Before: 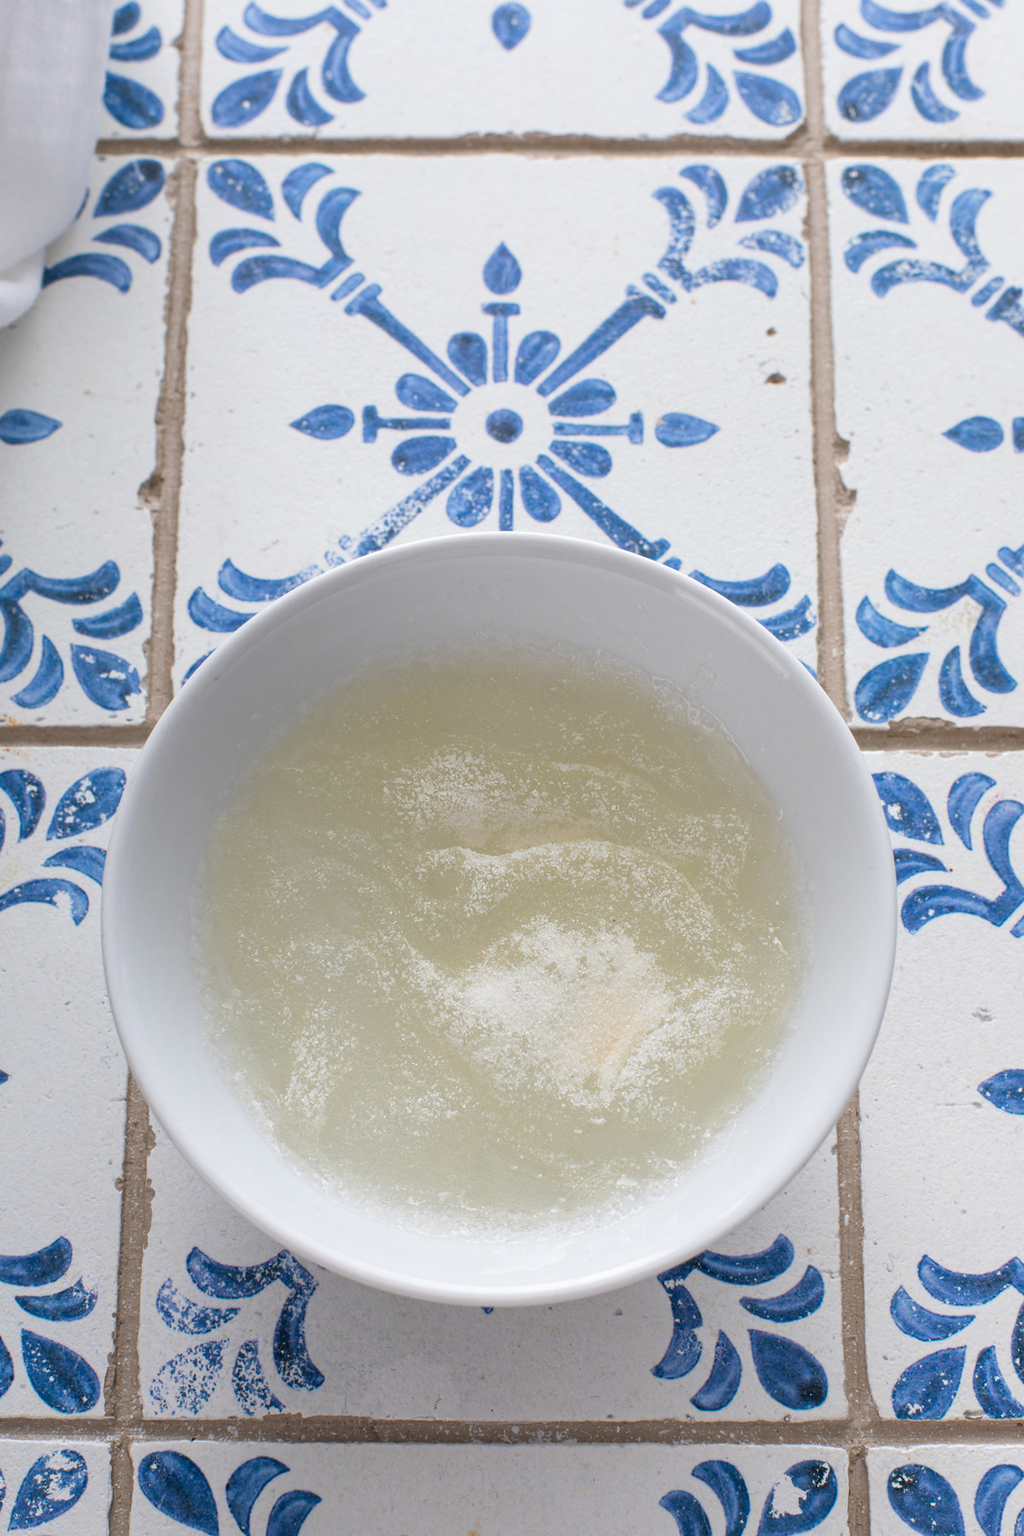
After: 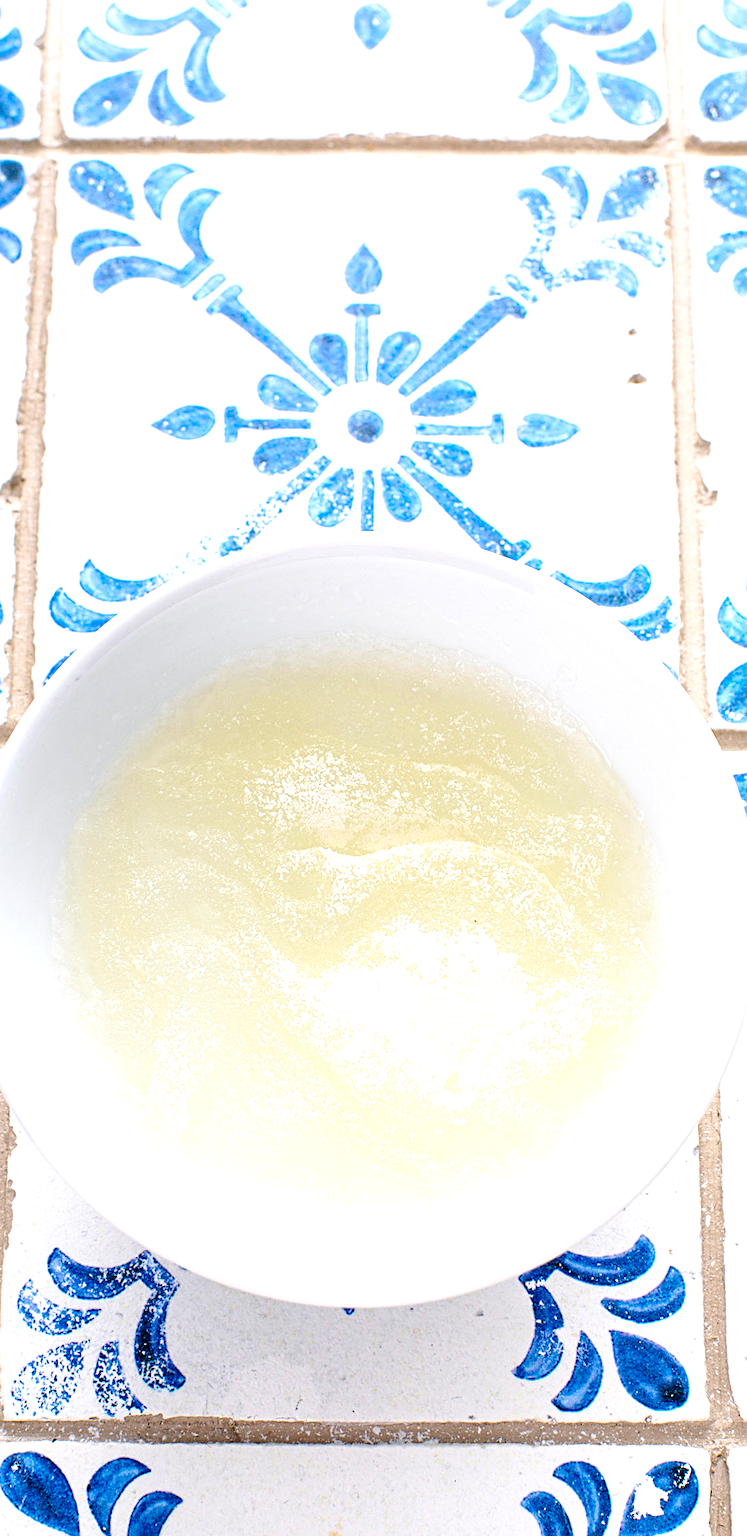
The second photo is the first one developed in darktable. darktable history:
base curve: curves: ch0 [(0, 0) (0.028, 0.03) (0.121, 0.232) (0.46, 0.748) (0.859, 0.968) (1, 1)], preserve colors none
crop: left 13.631%, top 0%, right 13.325%
shadows and highlights: radius 113.13, shadows 50.99, white point adjustment 9.02, highlights -3.49, soften with gaussian
sharpen: on, module defaults
exposure: black level correction 0.007, exposure 0.157 EV, compensate exposure bias true, compensate highlight preservation false
color balance rgb: shadows lift › chroma 4.216%, shadows lift › hue 254.04°, perceptual saturation grading › global saturation 25.577%, perceptual brilliance grading › global brilliance 2.524%, perceptual brilliance grading › highlights -2.426%, perceptual brilliance grading › shadows 2.874%, global vibrance 20%
